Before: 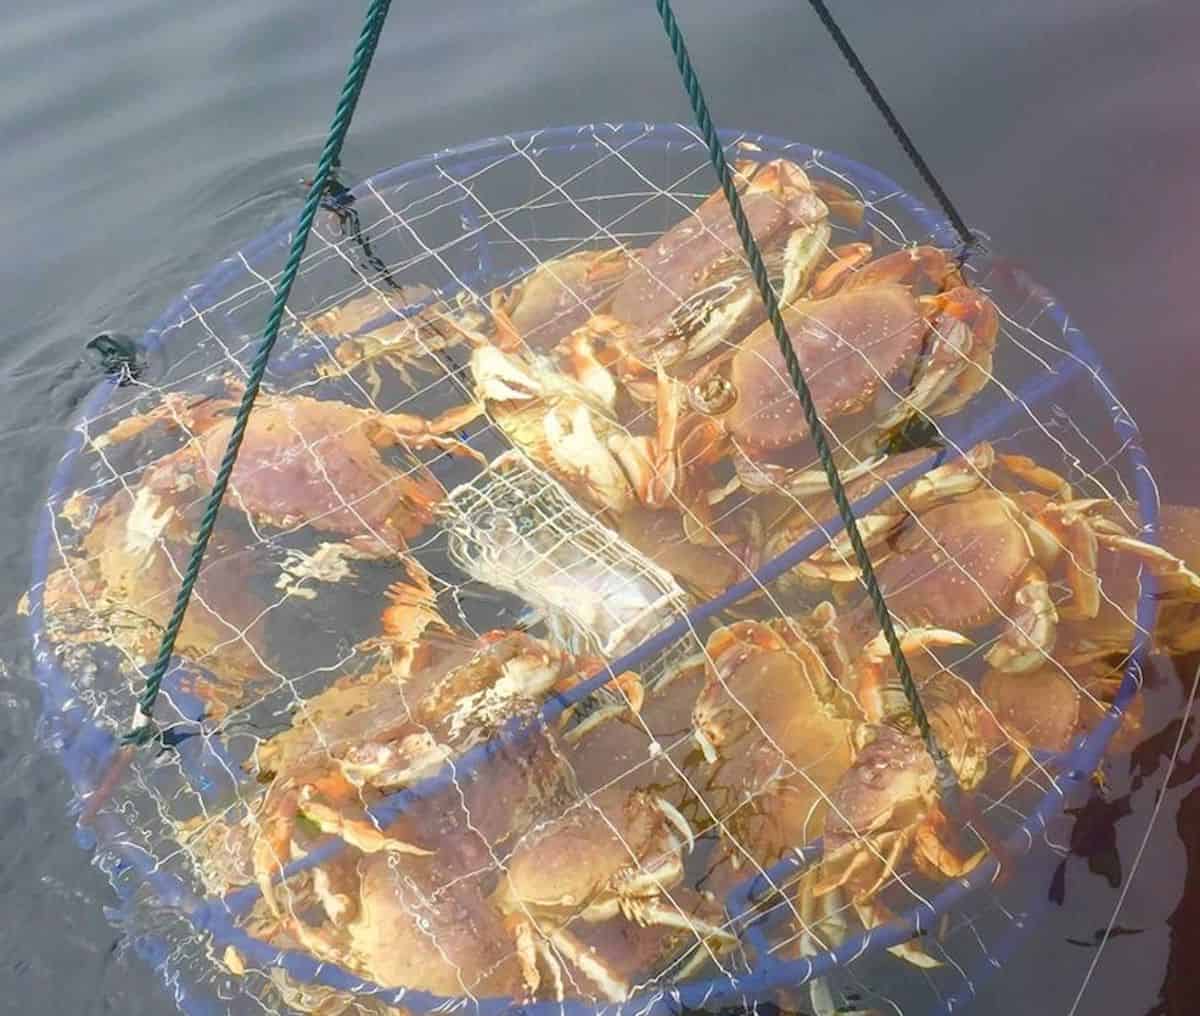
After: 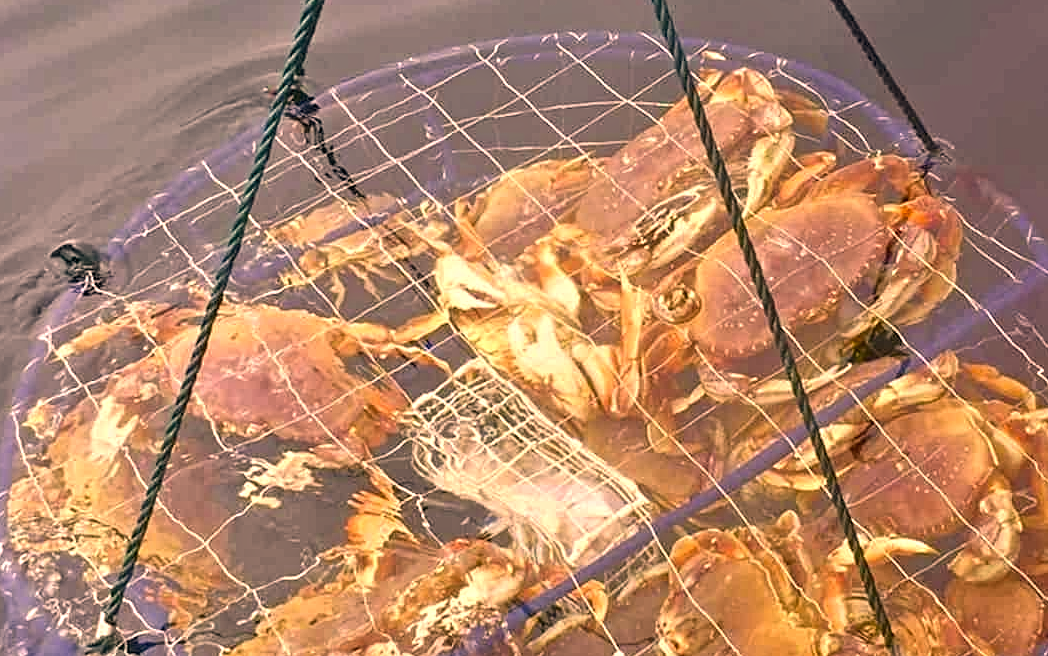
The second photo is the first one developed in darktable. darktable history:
contrast equalizer: octaves 7, y [[0.5, 0.542, 0.583, 0.625, 0.667, 0.708], [0.5 ×6], [0.5 ×6], [0 ×6], [0 ×6]]
color correction: highlights a* 21.88, highlights b* 22.25
crop: left 3.015%, top 8.969%, right 9.647%, bottom 26.457%
